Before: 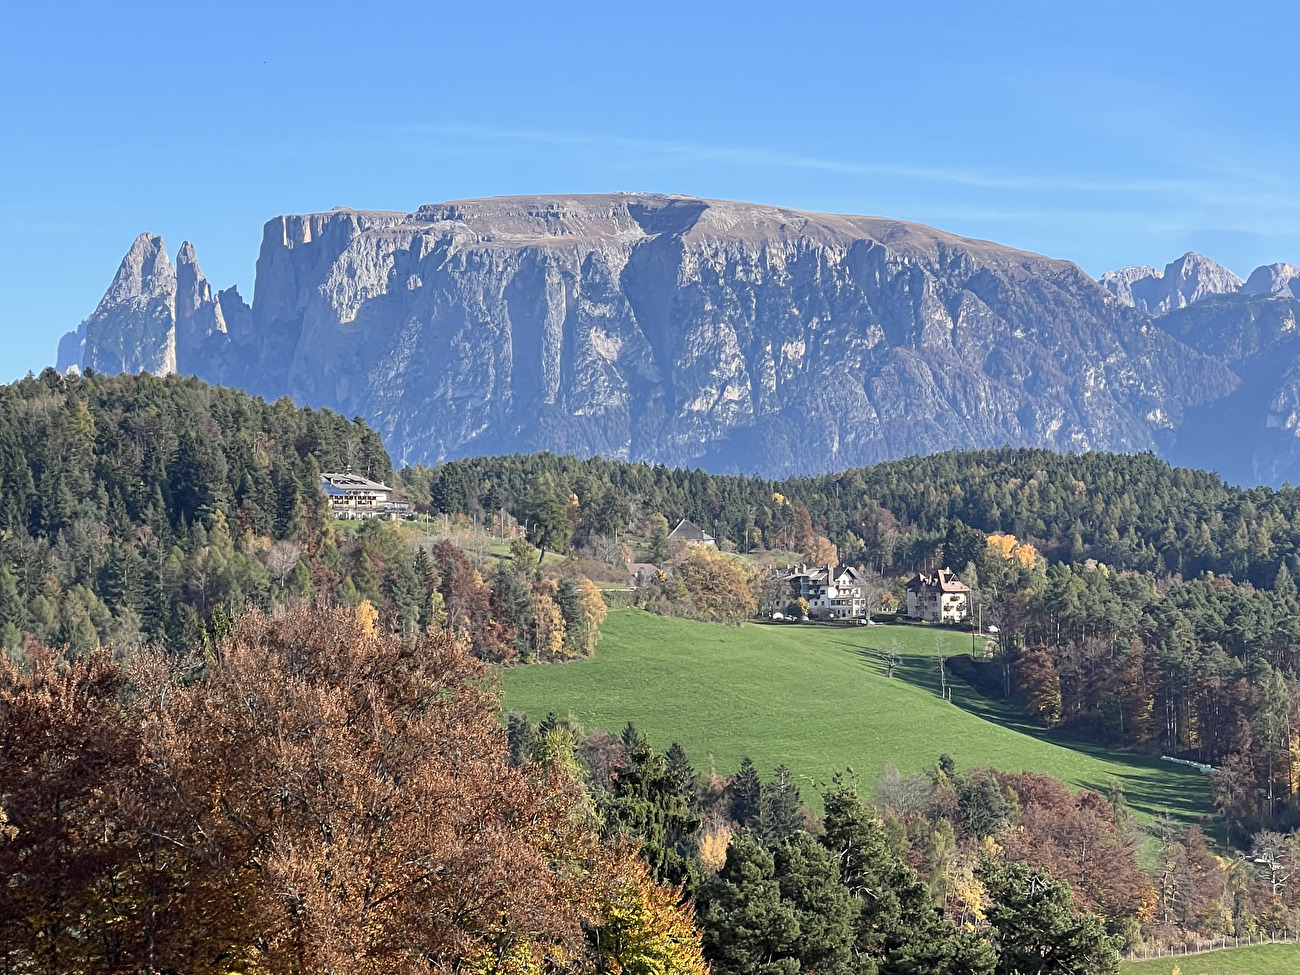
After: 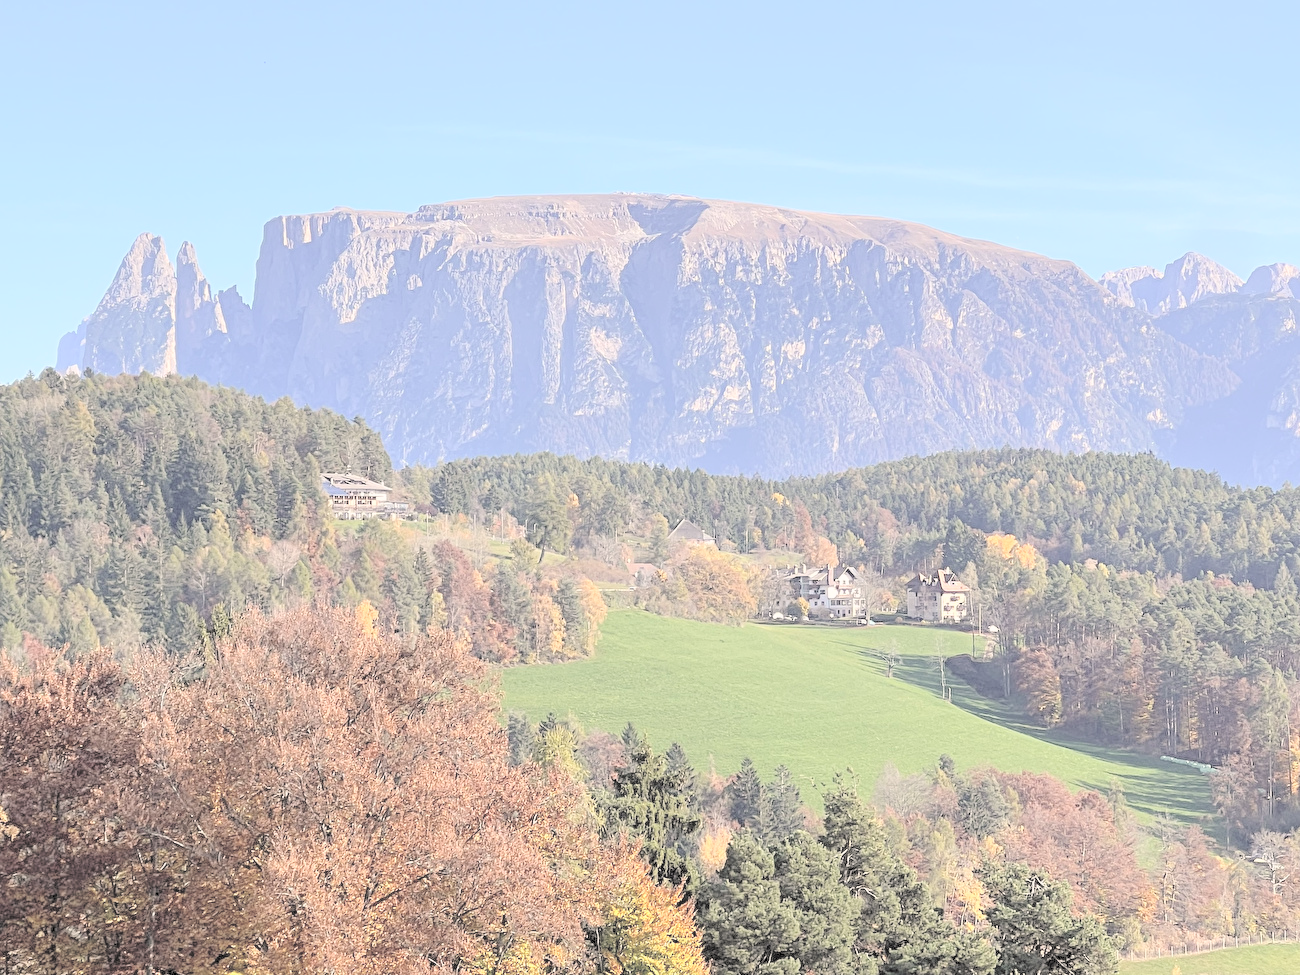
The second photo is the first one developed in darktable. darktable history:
contrast brightness saturation: brightness 0.993
color correction: highlights a* 5.51, highlights b* 5.18, saturation 0.68
